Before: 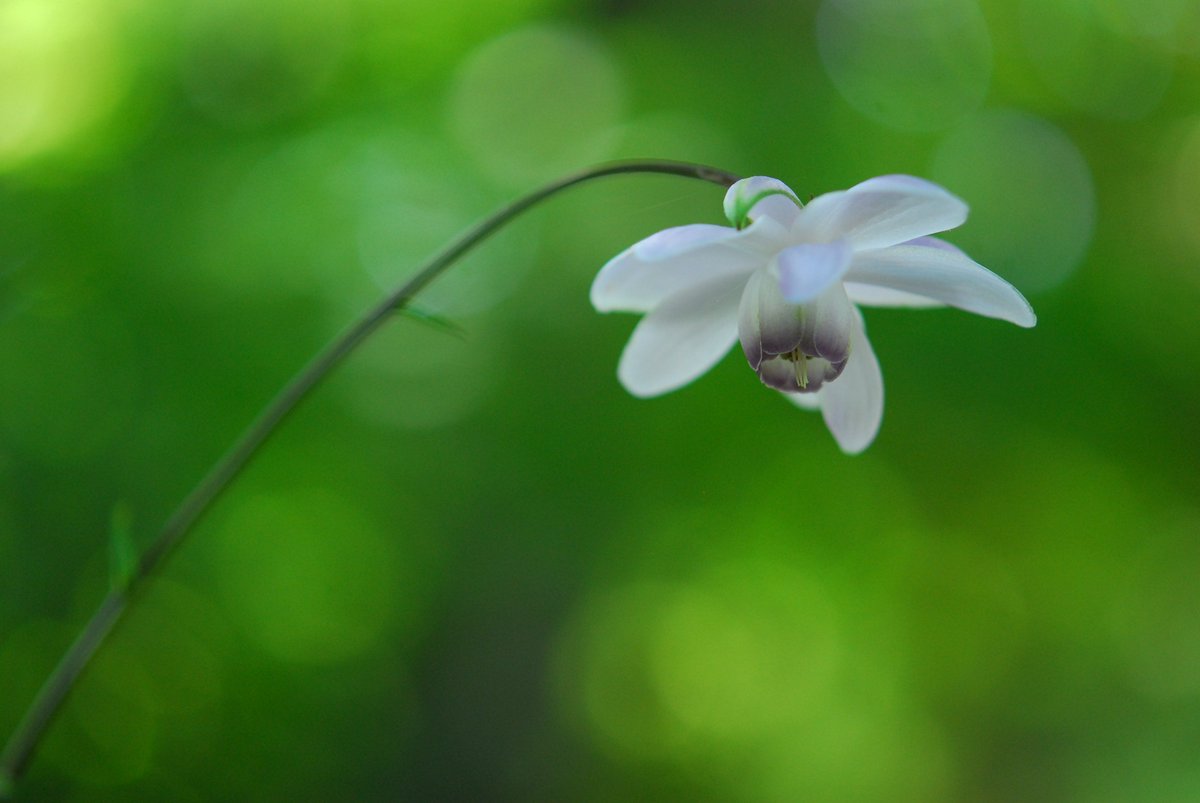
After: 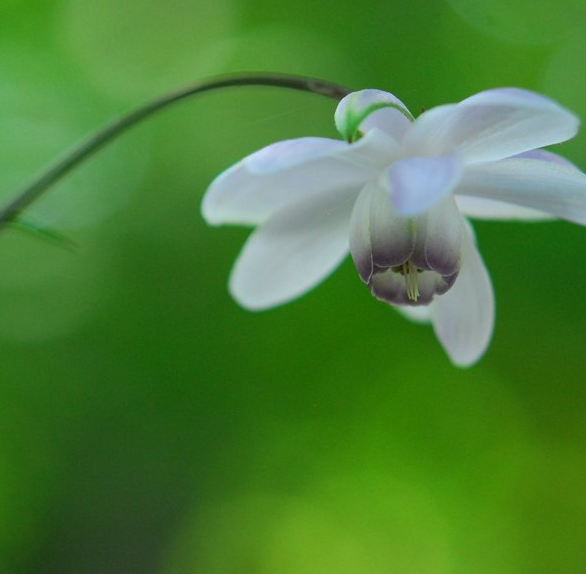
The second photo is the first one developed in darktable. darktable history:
crop: left 32.449%, top 10.952%, right 18.65%, bottom 17.531%
